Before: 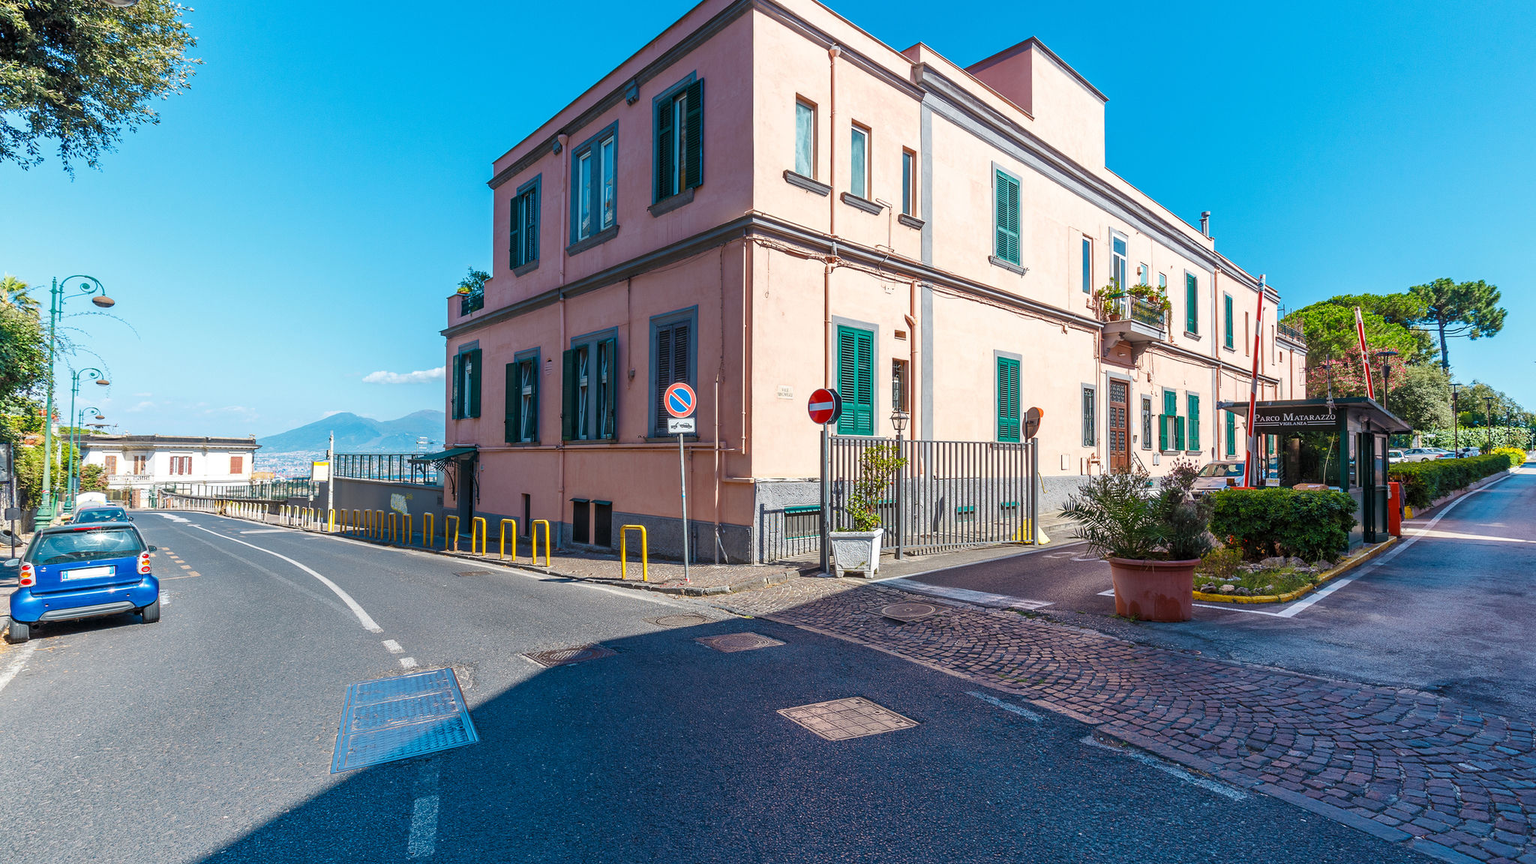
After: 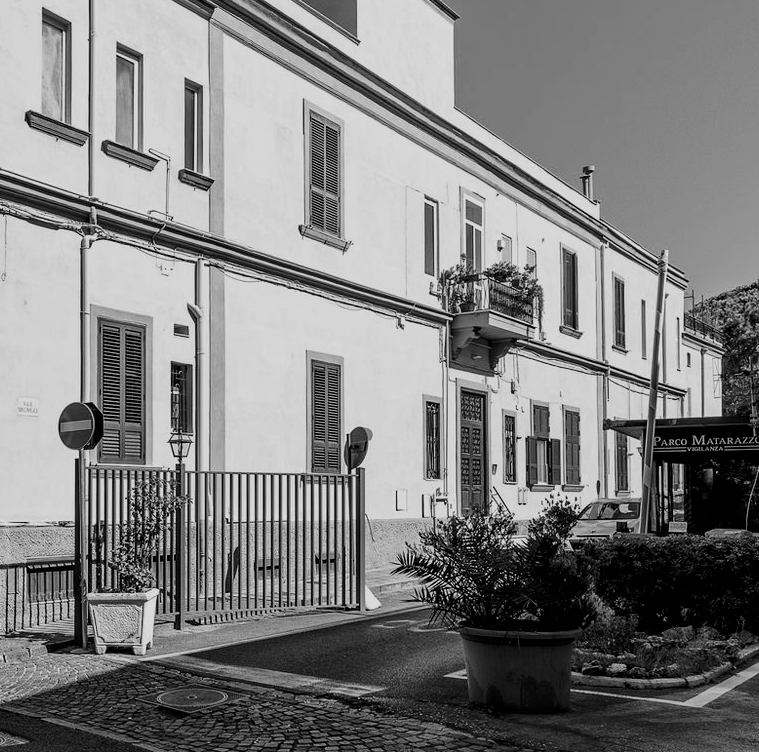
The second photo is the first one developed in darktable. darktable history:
crop and rotate: left 49.803%, top 10.09%, right 13.094%, bottom 24.6%
contrast brightness saturation: brightness -0.216, saturation 0.083
filmic rgb: black relative exposure -5.14 EV, white relative exposure 3.19 EV, hardness 3.46, contrast 1.202, highlights saturation mix -49.6%, add noise in highlights 0.001, color science v3 (2019), use custom middle-gray values true, contrast in highlights soft
